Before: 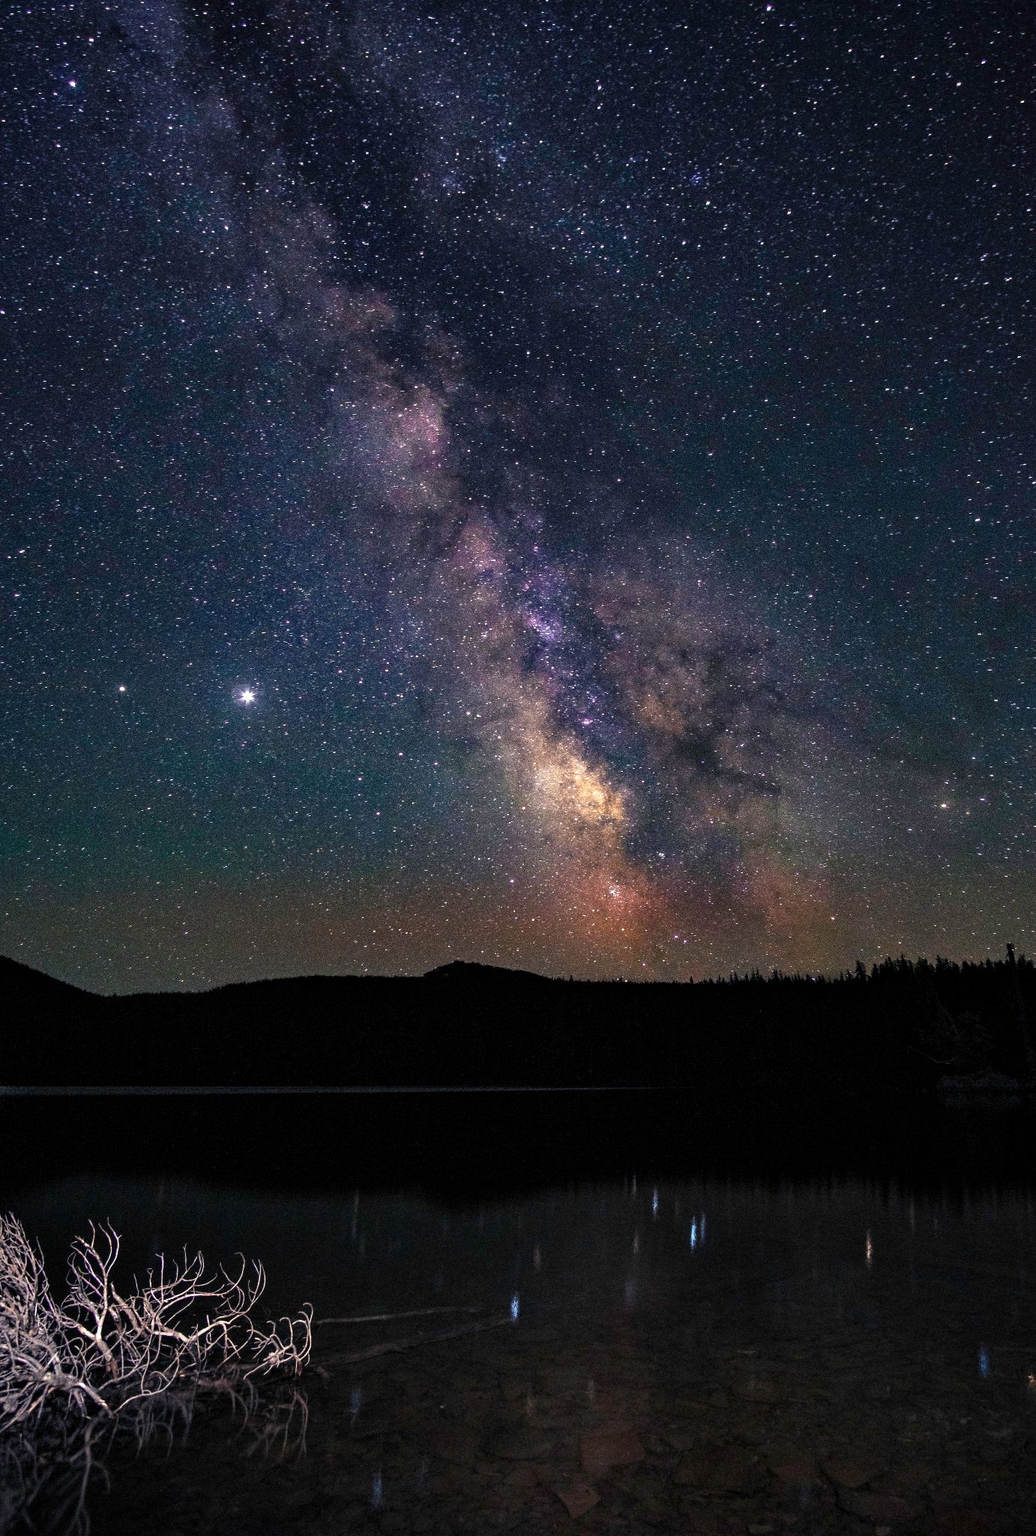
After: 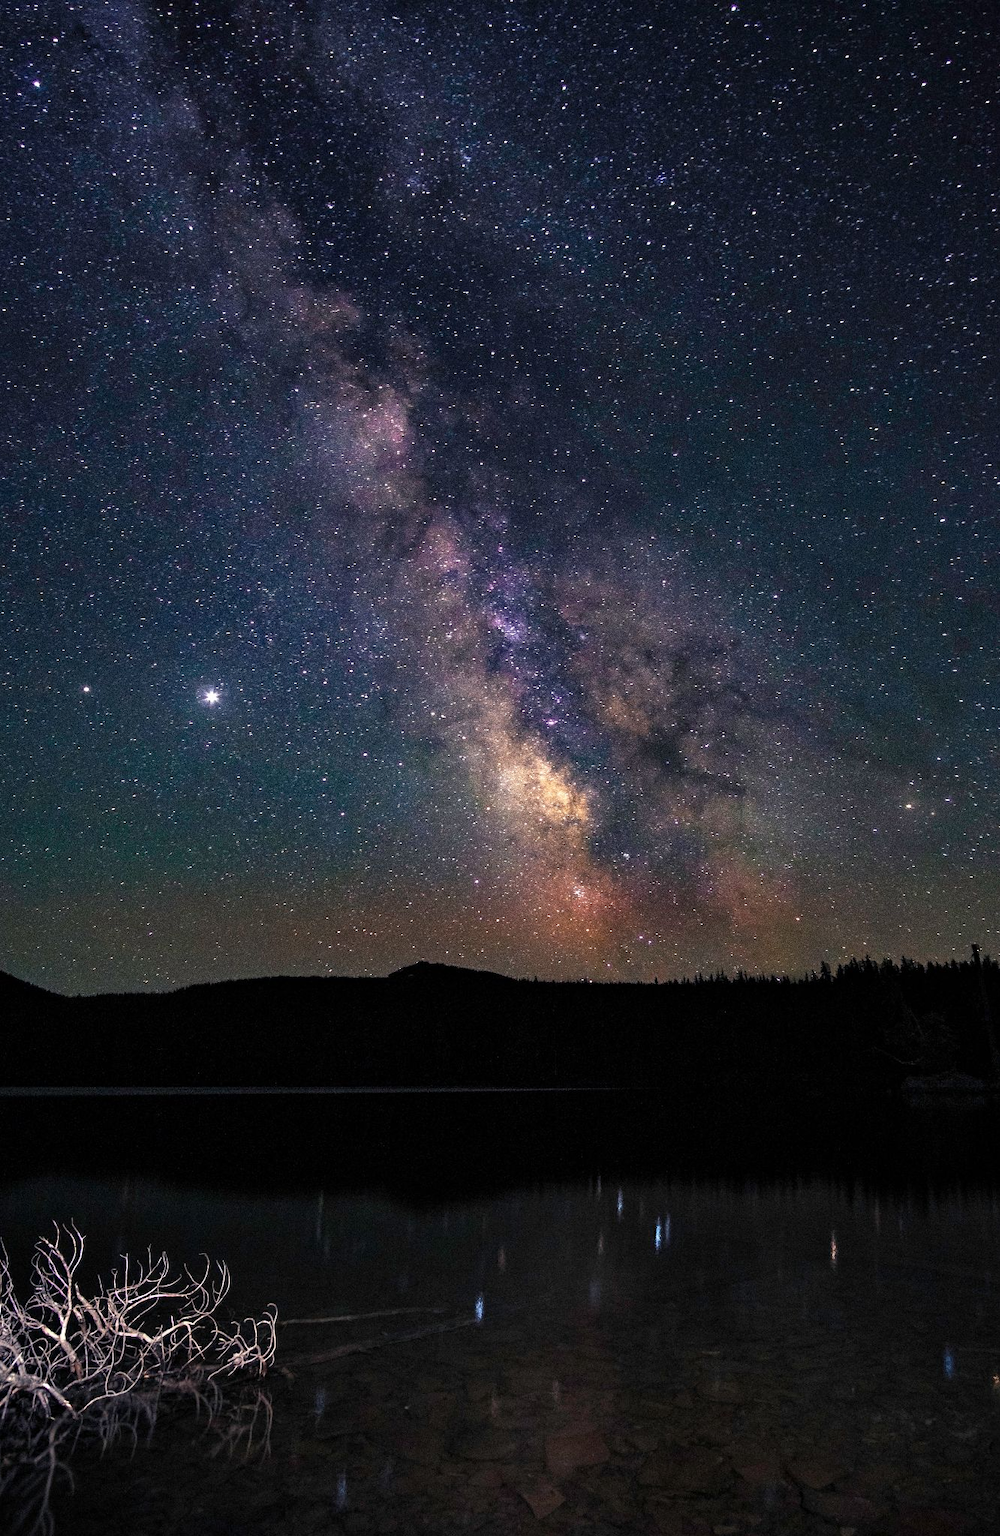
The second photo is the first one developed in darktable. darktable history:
crop and rotate: left 3.508%
